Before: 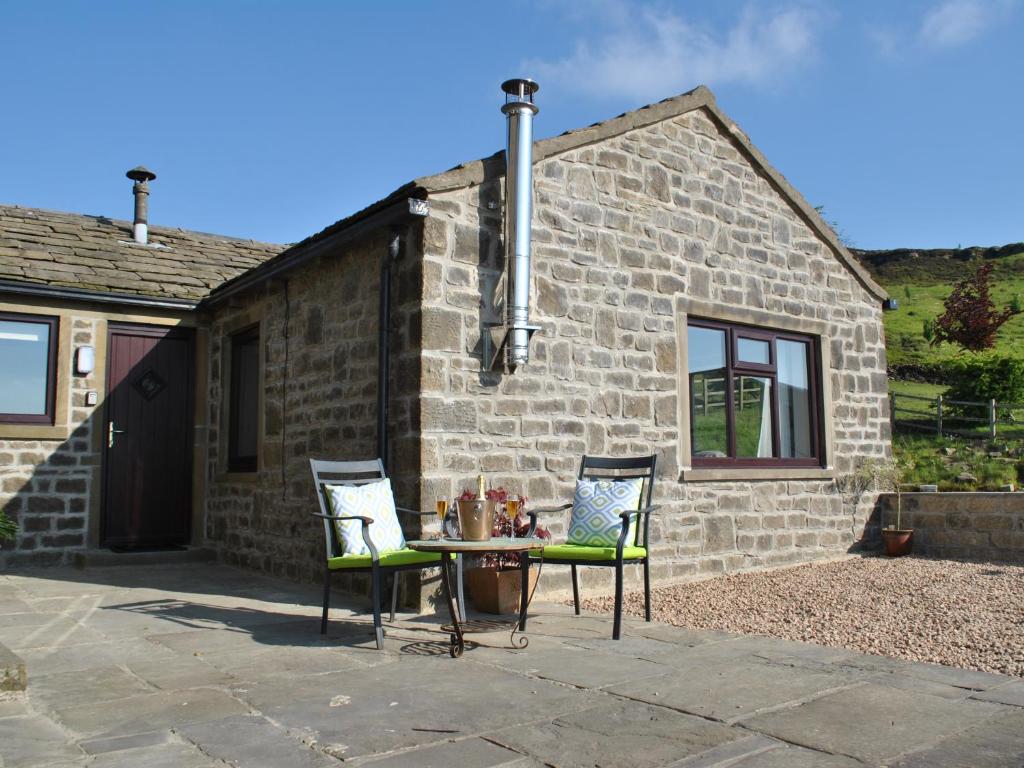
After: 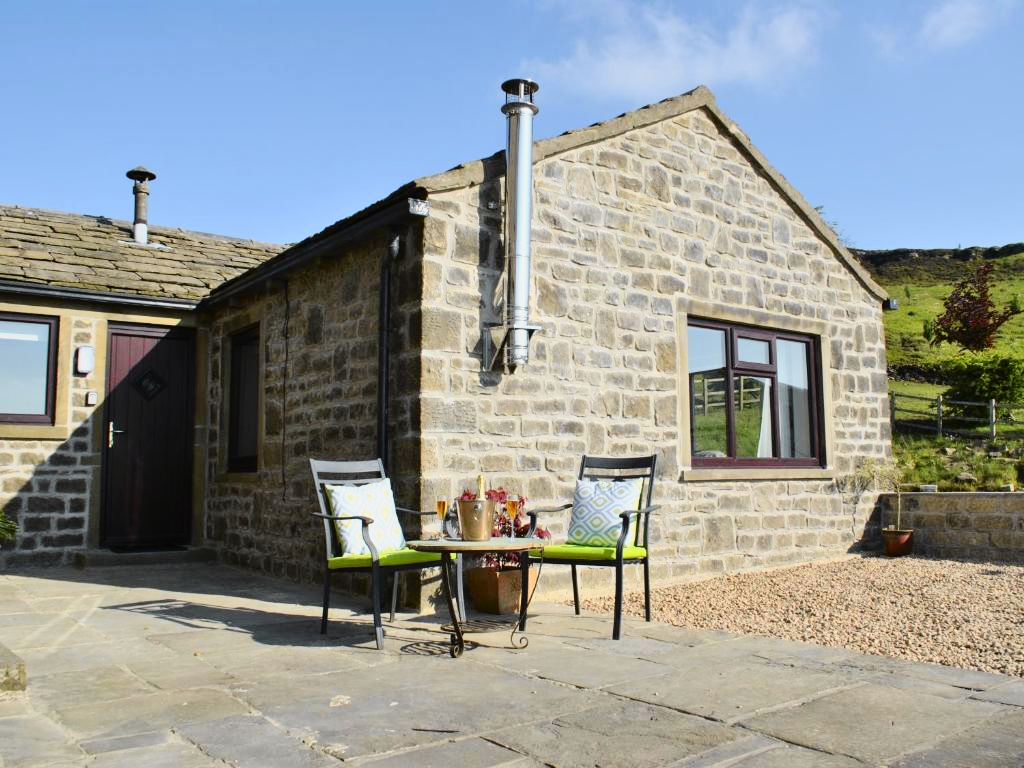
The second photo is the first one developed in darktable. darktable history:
tone curve: curves: ch0 [(0, 0.005) (0.103, 0.081) (0.196, 0.197) (0.391, 0.469) (0.491, 0.585) (0.638, 0.751) (0.822, 0.886) (0.997, 0.959)]; ch1 [(0, 0) (0.172, 0.123) (0.324, 0.253) (0.396, 0.388) (0.474, 0.479) (0.499, 0.498) (0.529, 0.528) (0.579, 0.614) (0.633, 0.677) (0.812, 0.856) (1, 1)]; ch2 [(0, 0) (0.411, 0.424) (0.459, 0.478) (0.5, 0.501) (0.517, 0.526) (0.553, 0.583) (0.609, 0.646) (0.708, 0.768) (0.839, 0.916) (1, 1)], color space Lab, independent channels, preserve colors none
